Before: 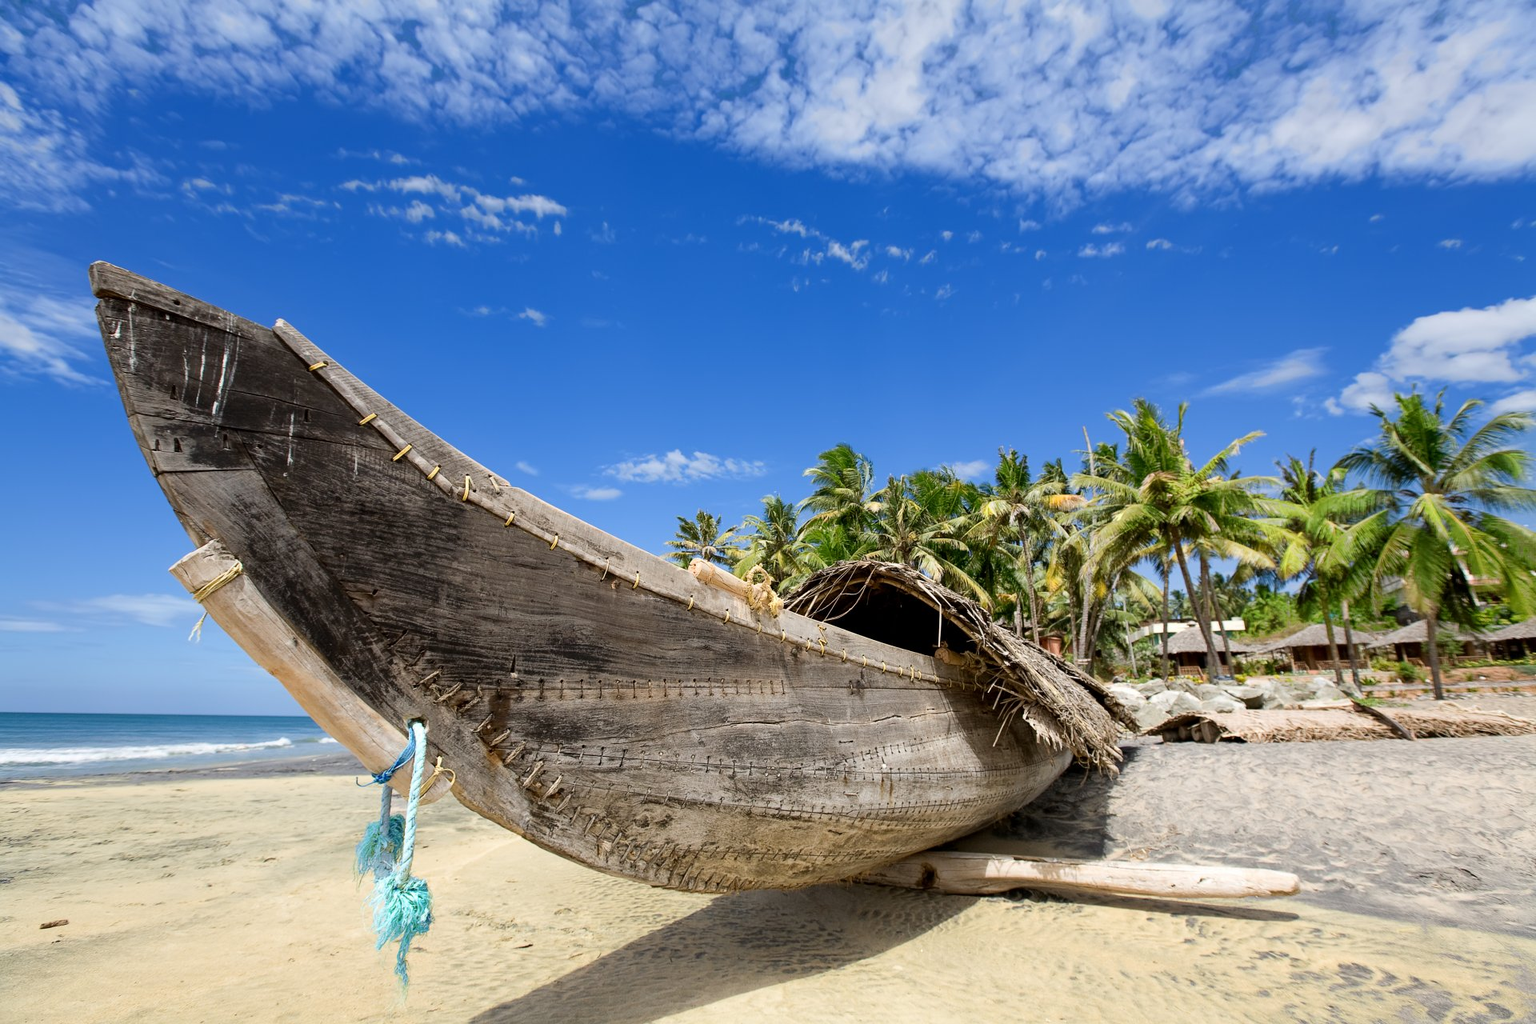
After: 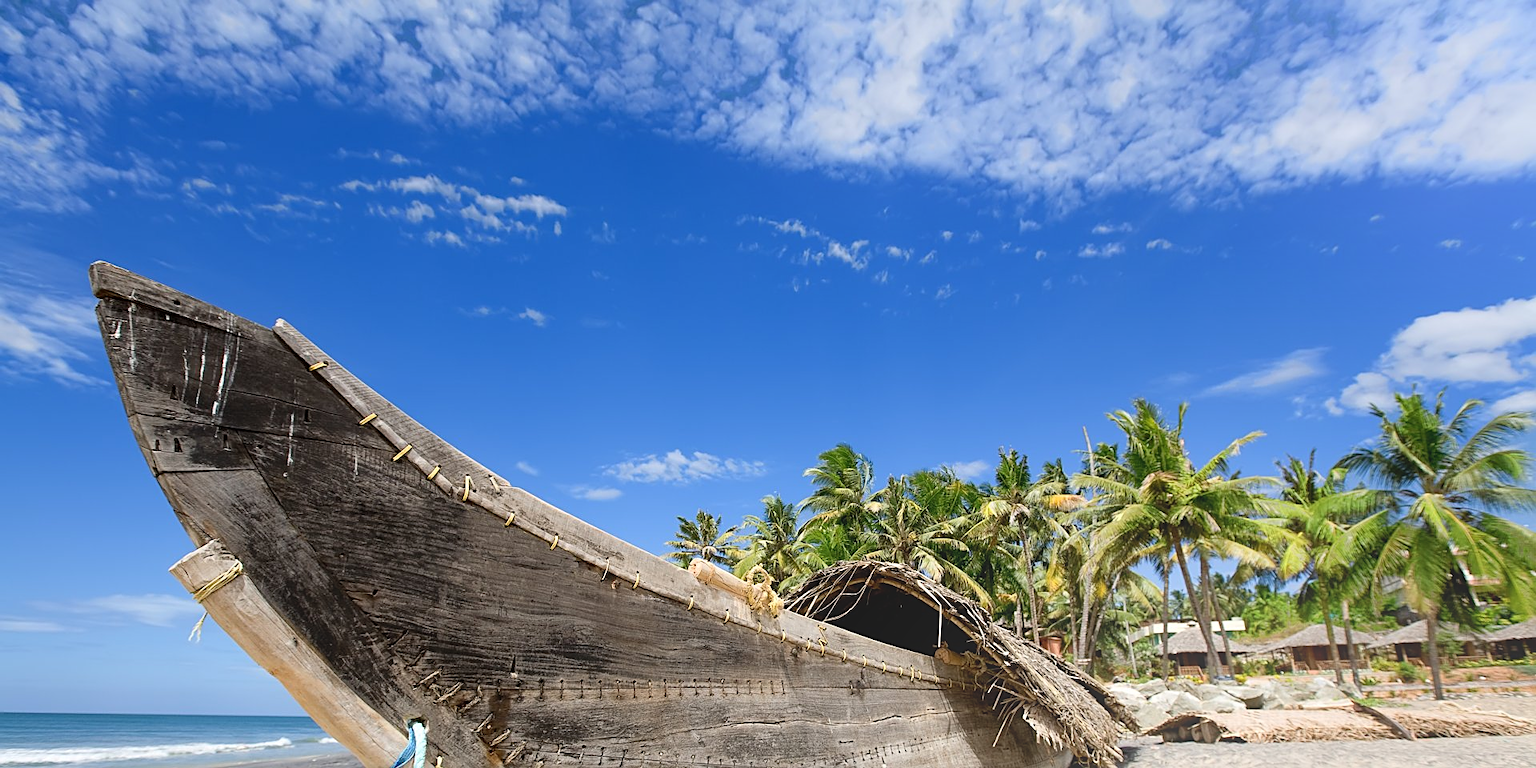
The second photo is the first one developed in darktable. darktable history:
crop: bottom 24.988%
sharpen: on, module defaults
bloom: size 38%, threshold 95%, strength 30%
